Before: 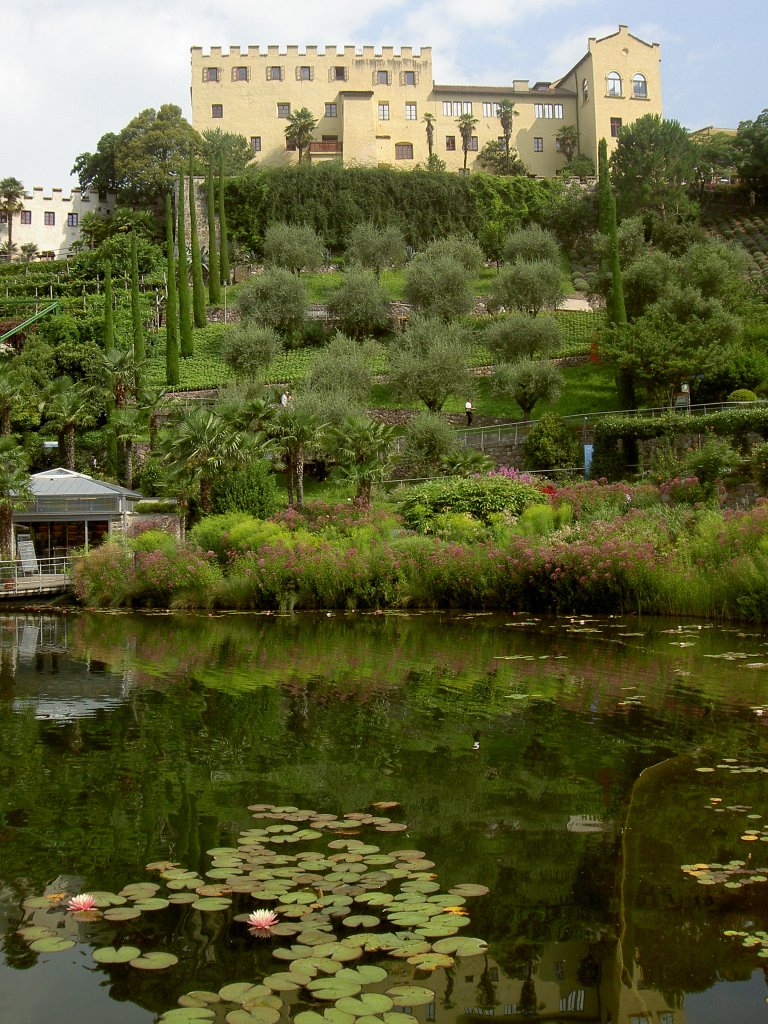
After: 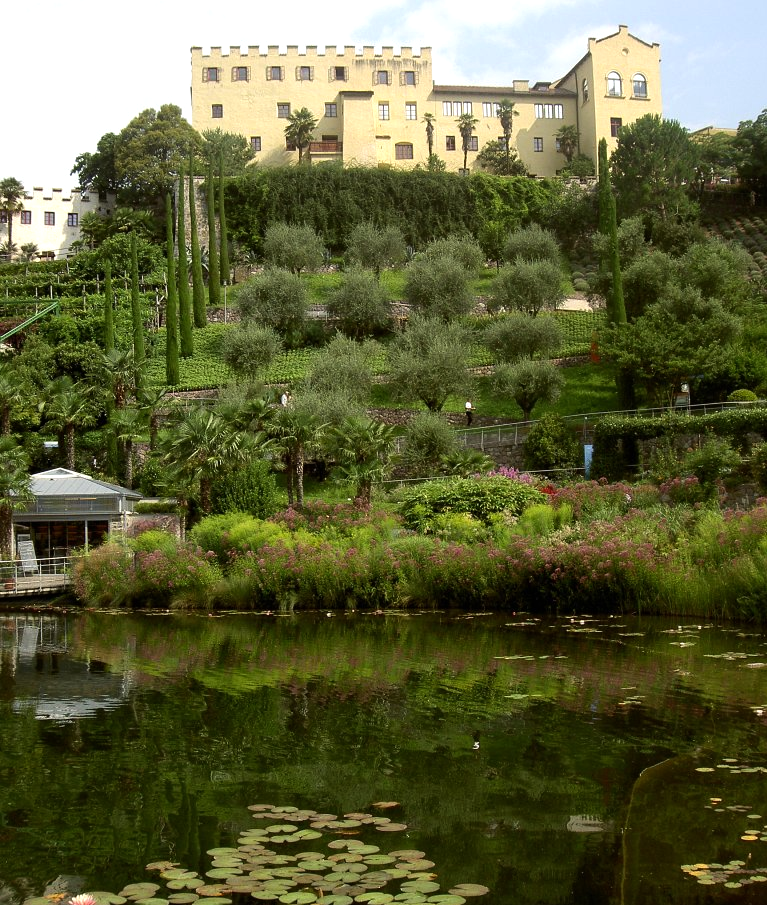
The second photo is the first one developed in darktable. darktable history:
exposure: exposure -0.055 EV, compensate exposure bias true, compensate highlight preservation false
crop and rotate: top 0%, bottom 11.593%
tone equalizer: -8 EV -0.407 EV, -7 EV -0.409 EV, -6 EV -0.36 EV, -5 EV -0.214 EV, -3 EV 0.191 EV, -2 EV 0.339 EV, -1 EV 0.393 EV, +0 EV 0.407 EV, edges refinement/feathering 500, mask exposure compensation -1.57 EV, preserve details no
